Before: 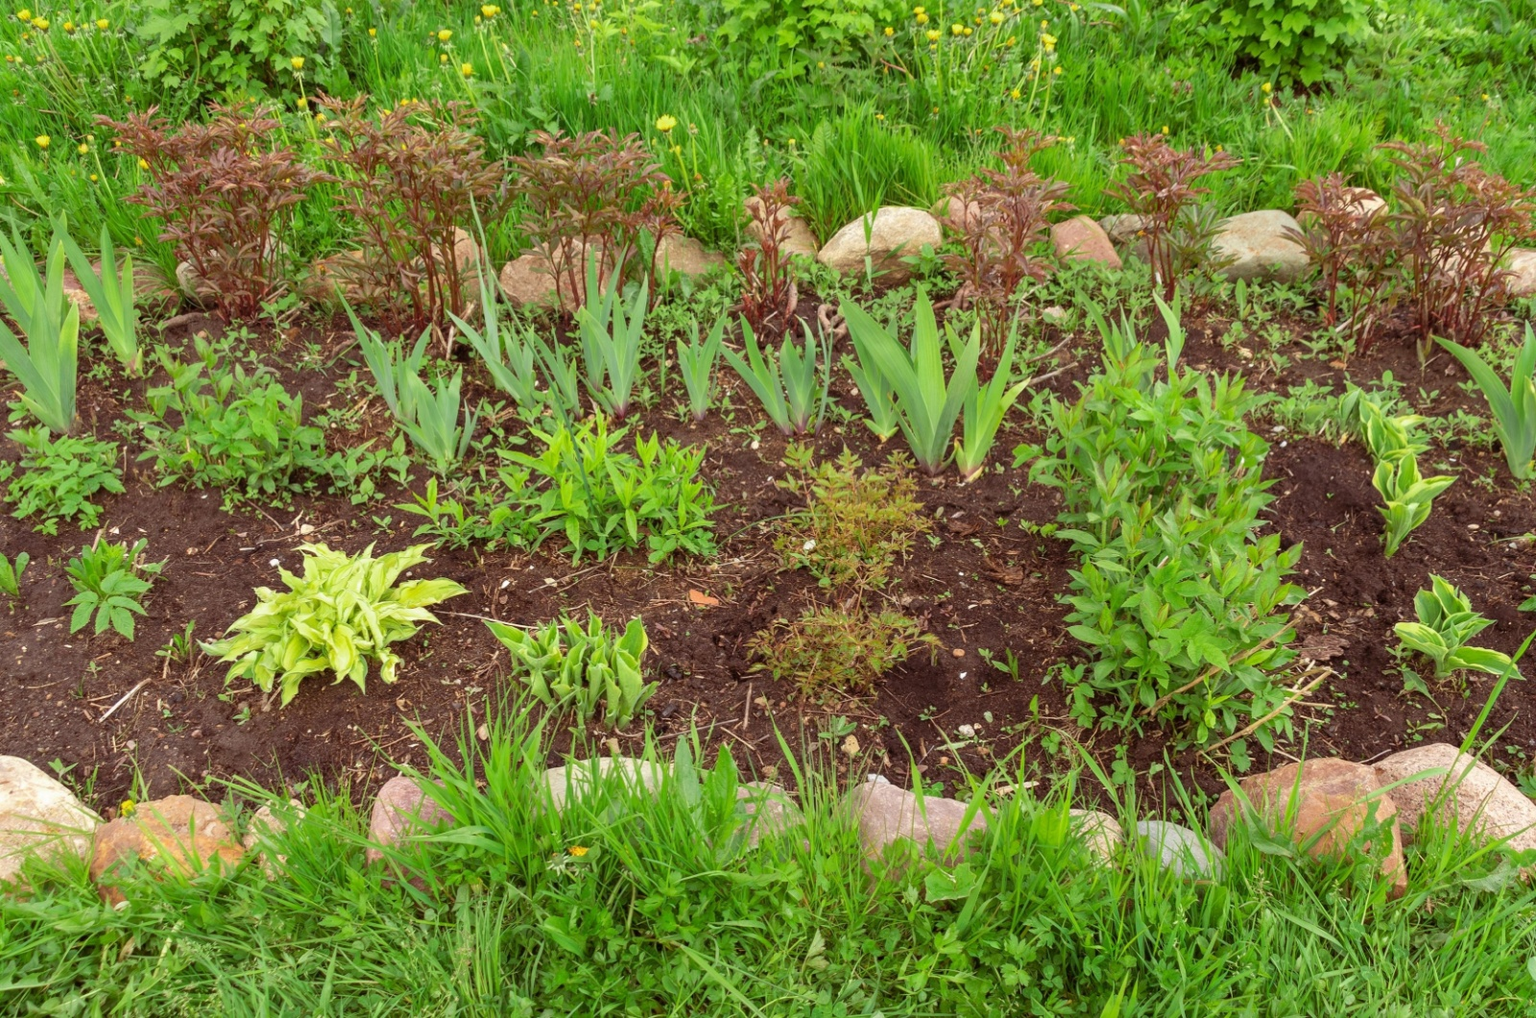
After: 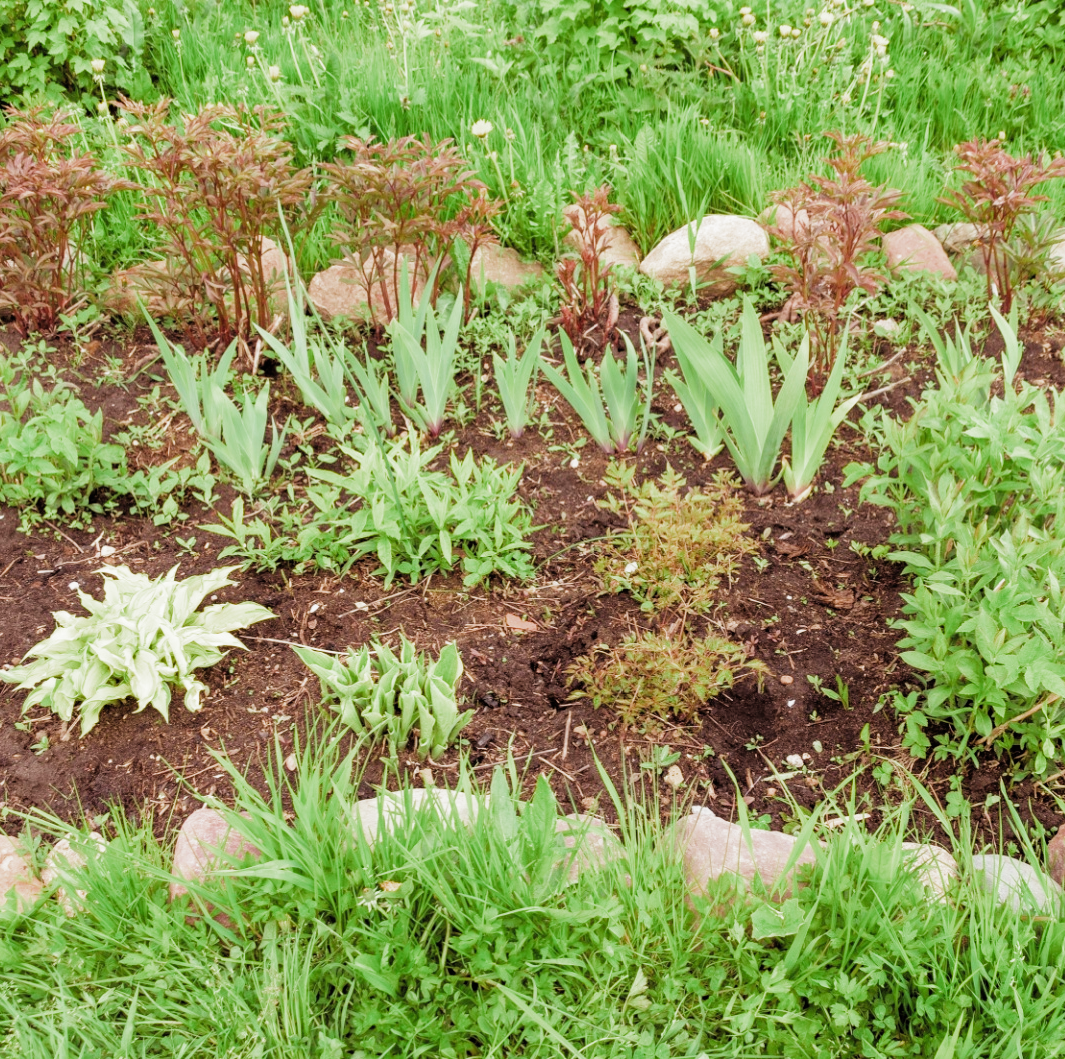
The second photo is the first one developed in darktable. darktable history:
crop and rotate: left 13.366%, right 20.061%
color balance rgb: perceptual saturation grading › global saturation 0.959%, global vibrance 15.139%
filmic rgb: black relative exposure -8.17 EV, white relative exposure 3.76 EV, hardness 4.44, add noise in highlights 0.001, color science v3 (2019), use custom middle-gray values true, contrast in highlights soft
tone equalizer: -8 EV -1.1 EV, -7 EV -1.02 EV, -6 EV -0.839 EV, -5 EV -0.6 EV, -3 EV 0.568 EV, -2 EV 0.838 EV, -1 EV 0.992 EV, +0 EV 1.06 EV
